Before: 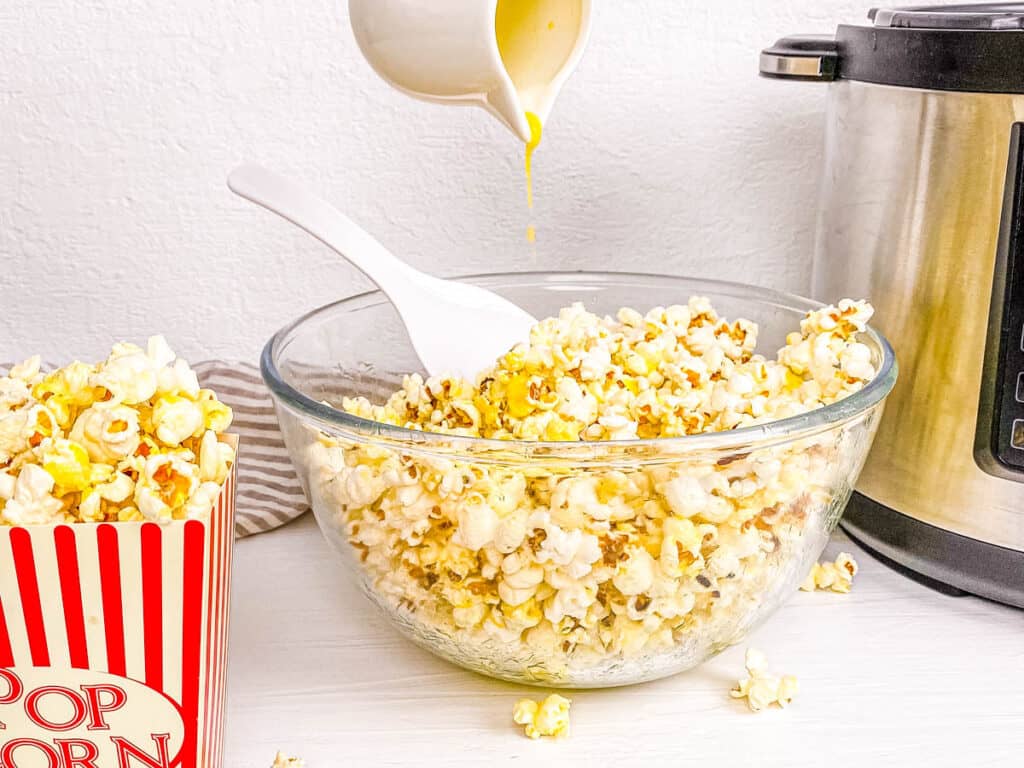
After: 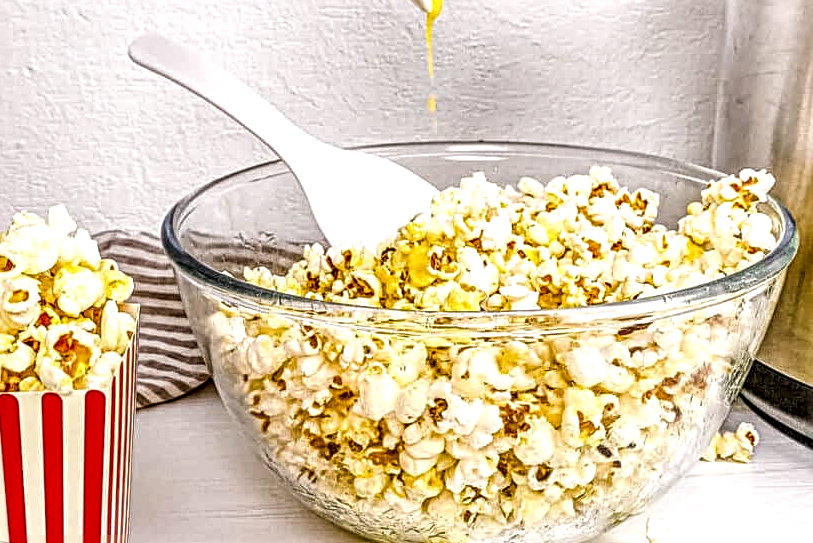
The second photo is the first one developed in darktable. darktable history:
local contrast: highlights 20%, detail 197%
crop: left 9.712%, top 16.928%, right 10.845%, bottom 12.332%
sharpen: radius 3.119
